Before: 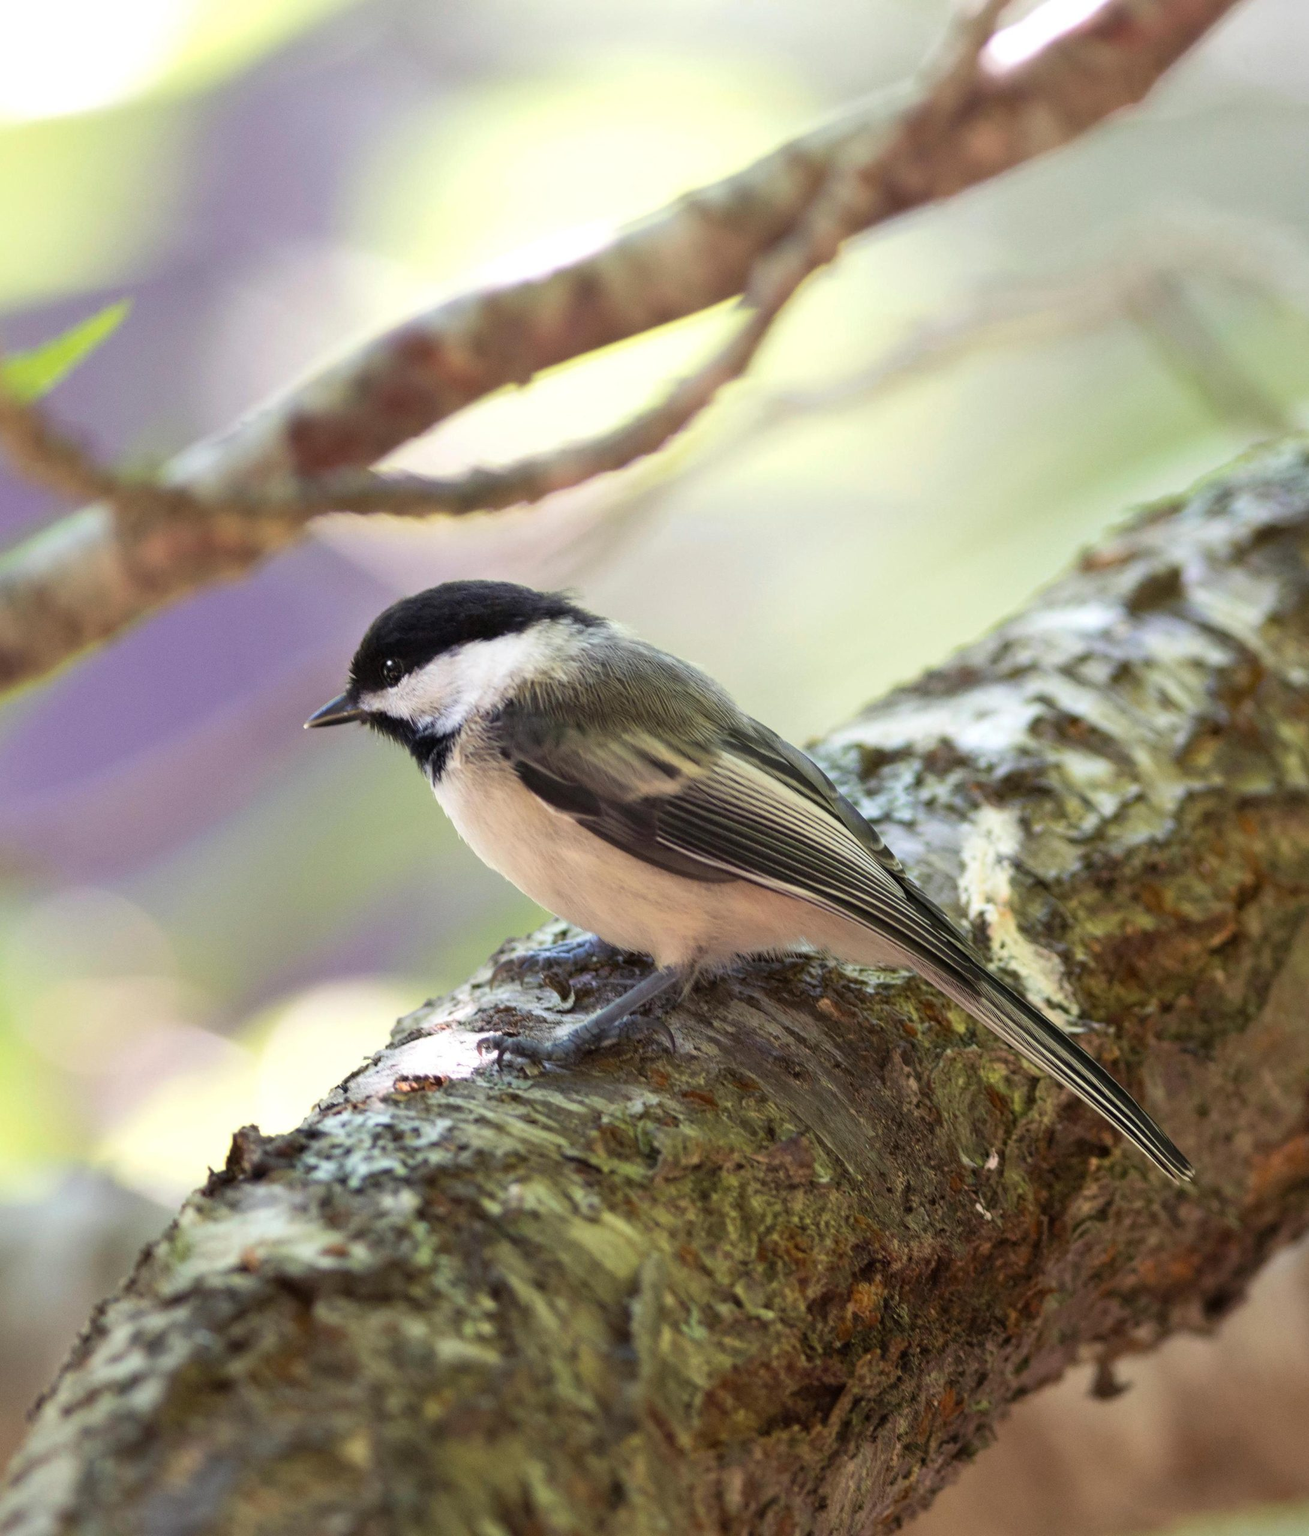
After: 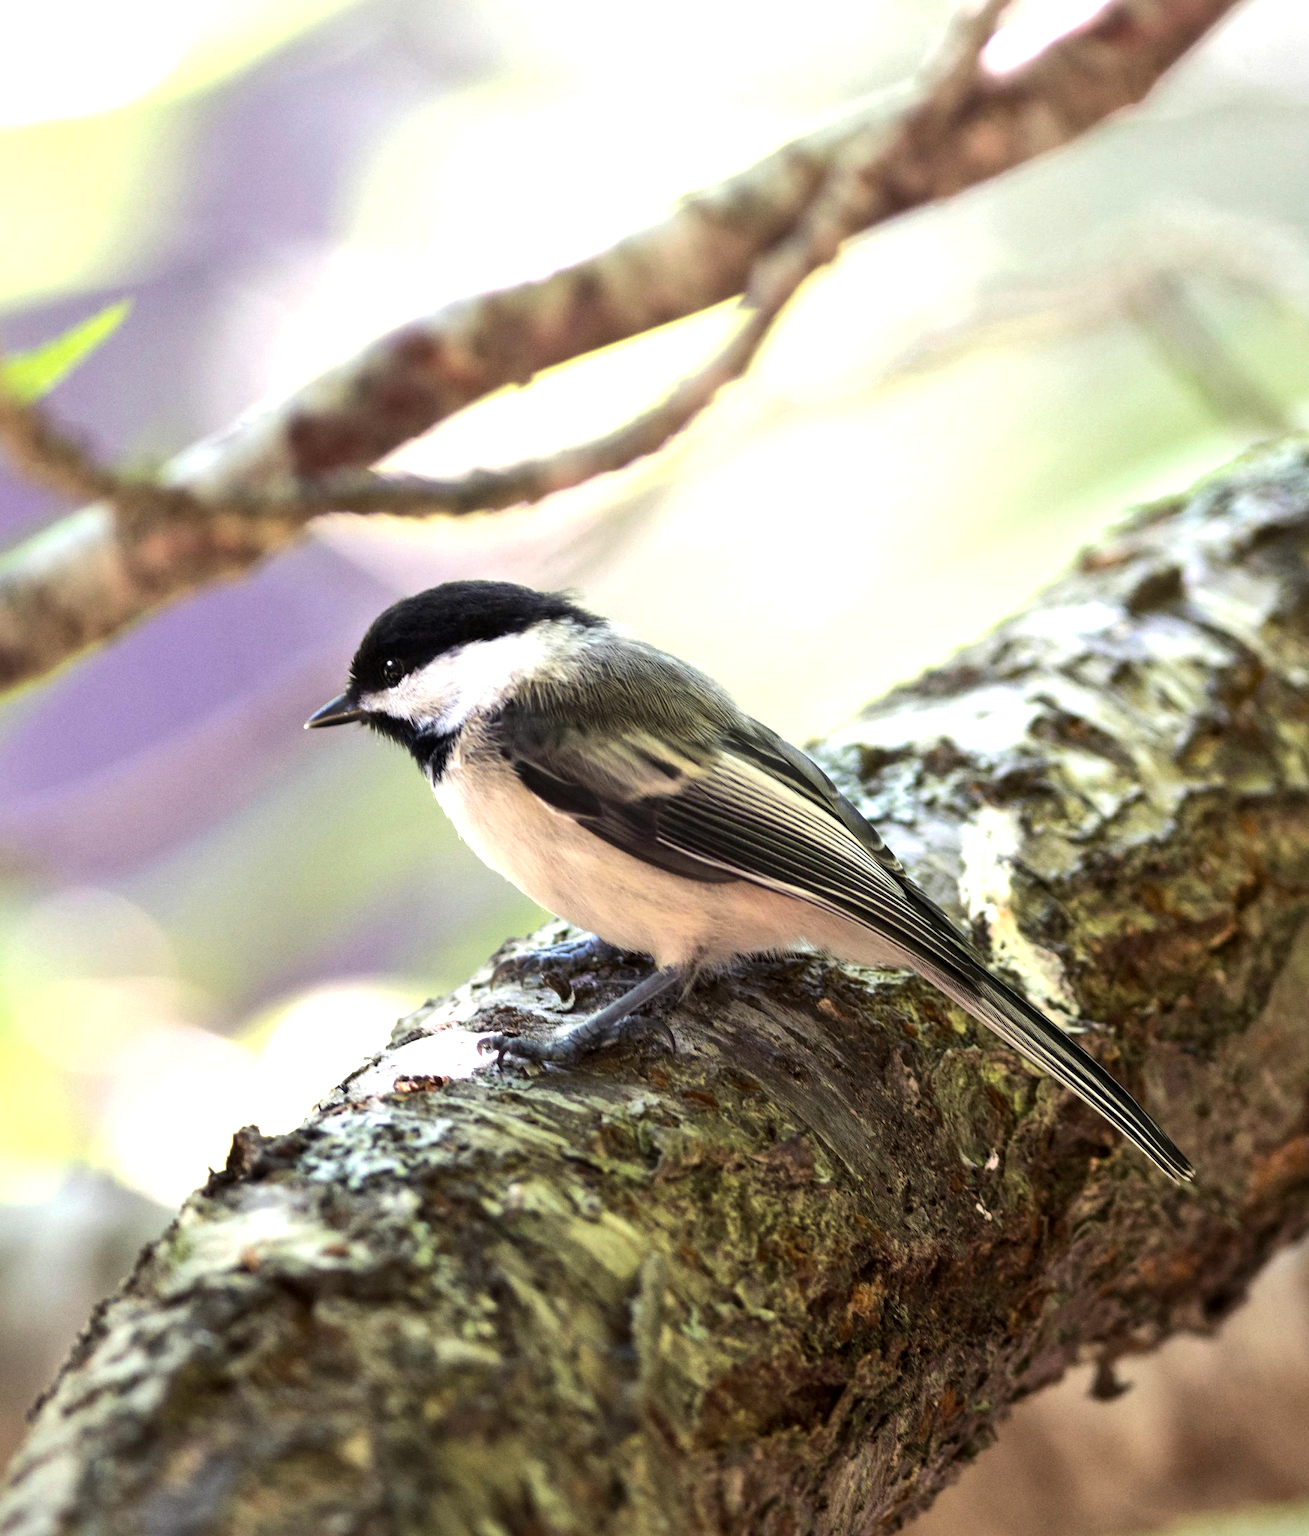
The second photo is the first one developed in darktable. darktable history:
tone equalizer: -8 EV -0.75 EV, -7 EV -0.7 EV, -6 EV -0.6 EV, -5 EV -0.4 EV, -3 EV 0.4 EV, -2 EV 0.6 EV, -1 EV 0.7 EV, +0 EV 0.75 EV, edges refinement/feathering 500, mask exposure compensation -1.57 EV, preserve details no
local contrast: mode bilateral grid, contrast 20, coarseness 50, detail 120%, midtone range 0.2
